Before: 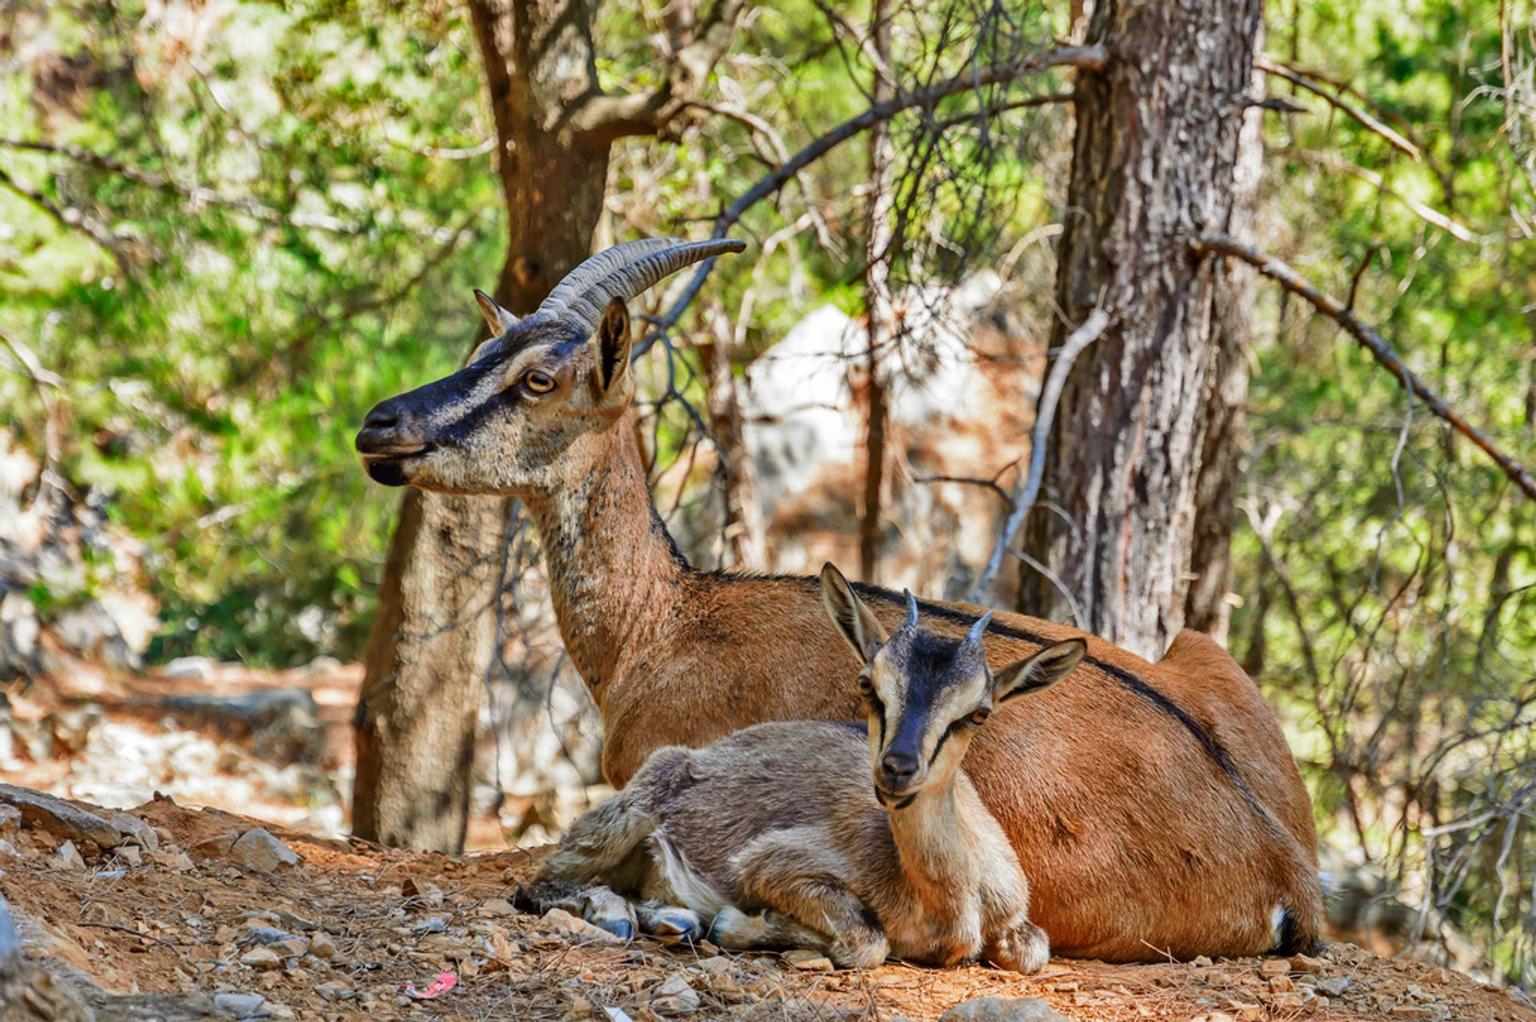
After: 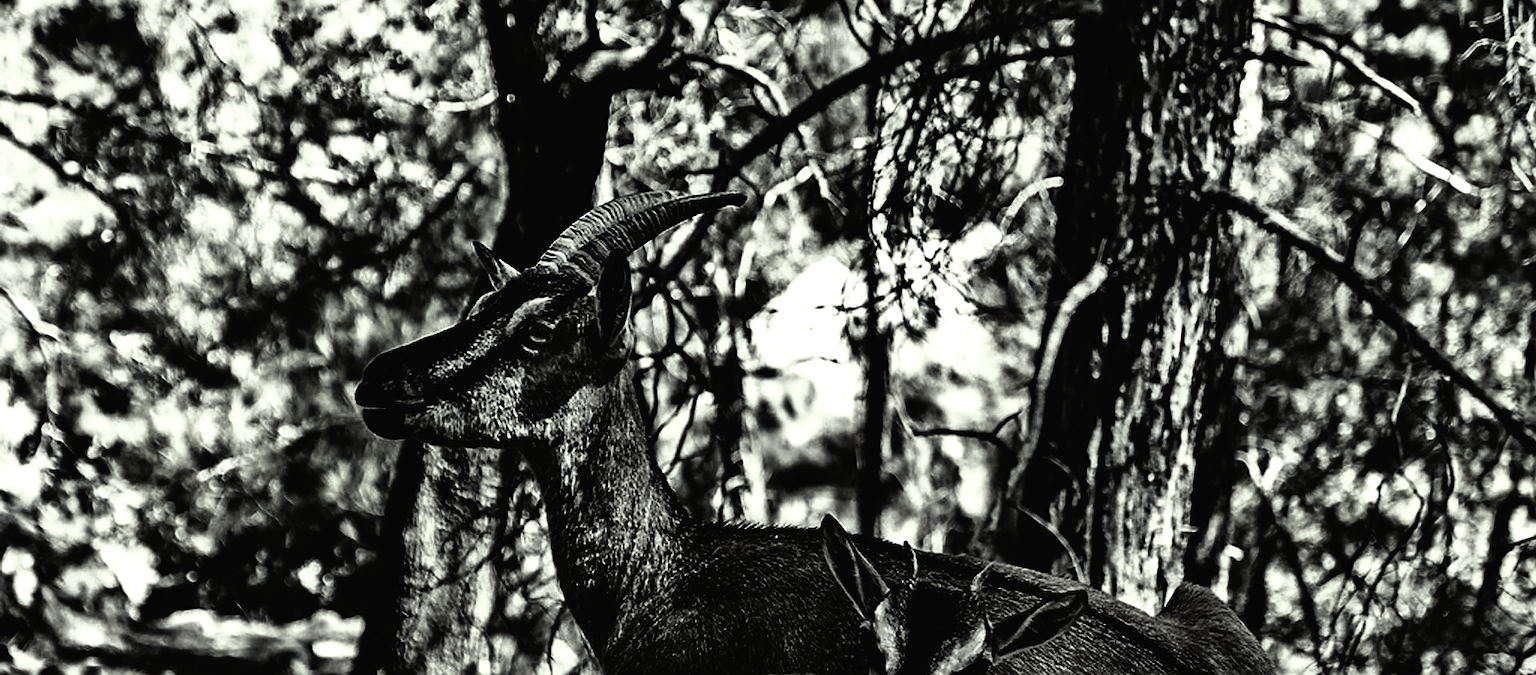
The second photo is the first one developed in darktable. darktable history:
tone curve: curves: ch0 [(0, 0.016) (0.11, 0.039) (0.259, 0.235) (0.383, 0.437) (0.499, 0.597) (0.733, 0.867) (0.843, 0.948) (1, 1)], preserve colors none
sharpen: on, module defaults
exposure: black level correction 0.041, exposure 0.499 EV, compensate highlight preservation false
crop and rotate: top 4.727%, bottom 29.121%
color correction: highlights a* -4.42, highlights b* 6.87
contrast brightness saturation: contrast 0.019, brightness -0.982, saturation -0.987
